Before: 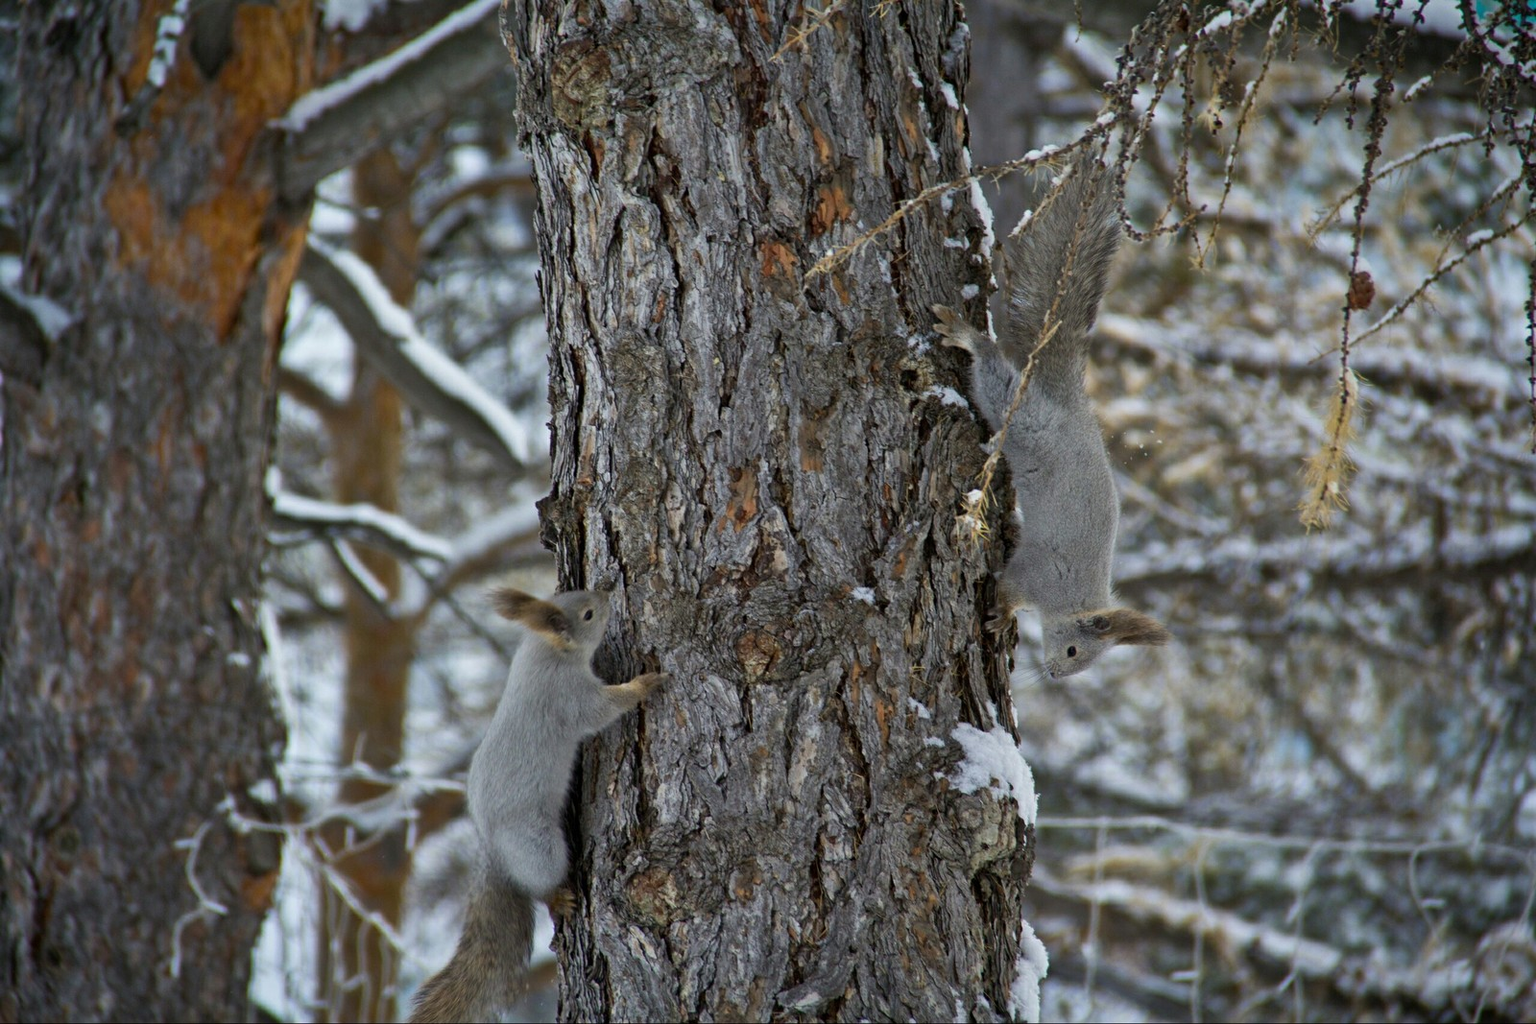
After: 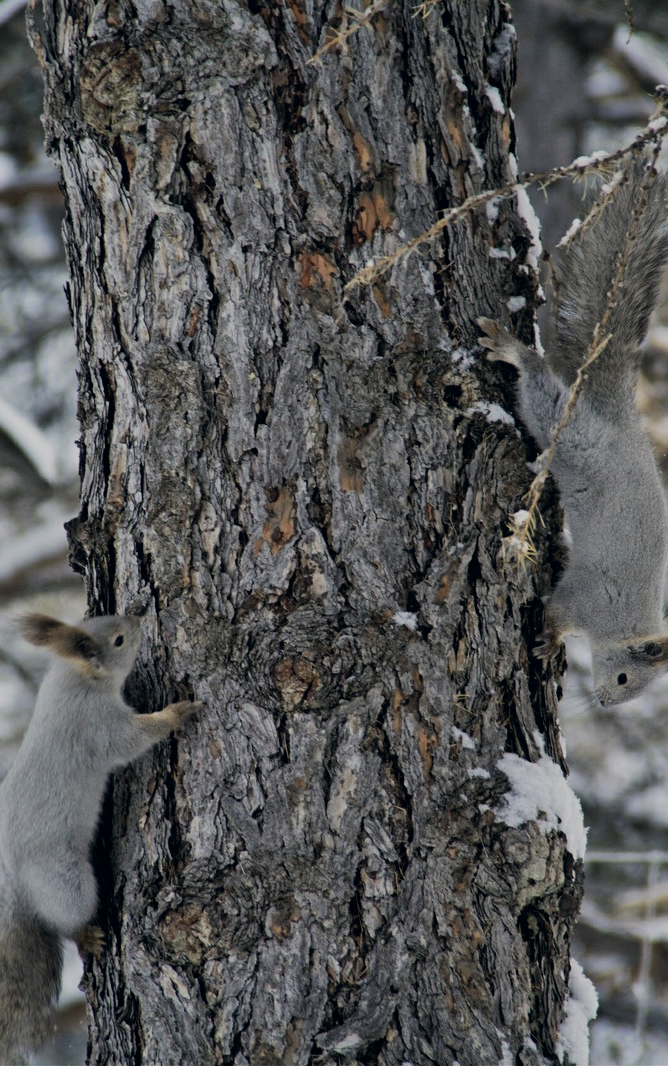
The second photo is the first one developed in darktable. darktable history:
color correction: highlights a* 2.82, highlights b* 5, shadows a* -2.17, shadows b* -4.94, saturation 0.774
filmic rgb: black relative exposure -7.65 EV, white relative exposure 4.56 EV, hardness 3.61, contrast 1.061
crop: left 30.932%, right 27.285%
